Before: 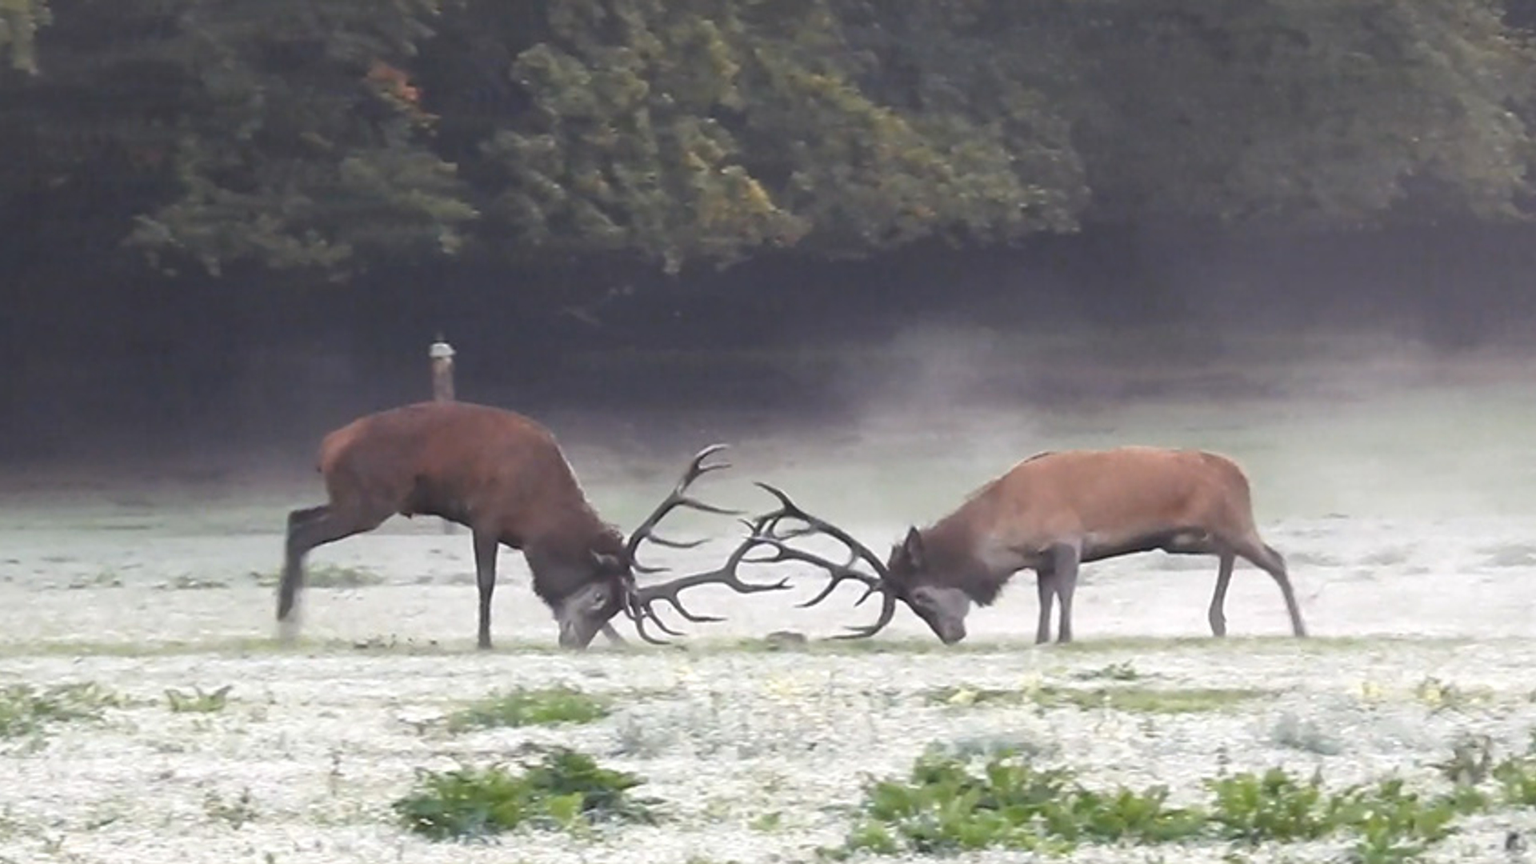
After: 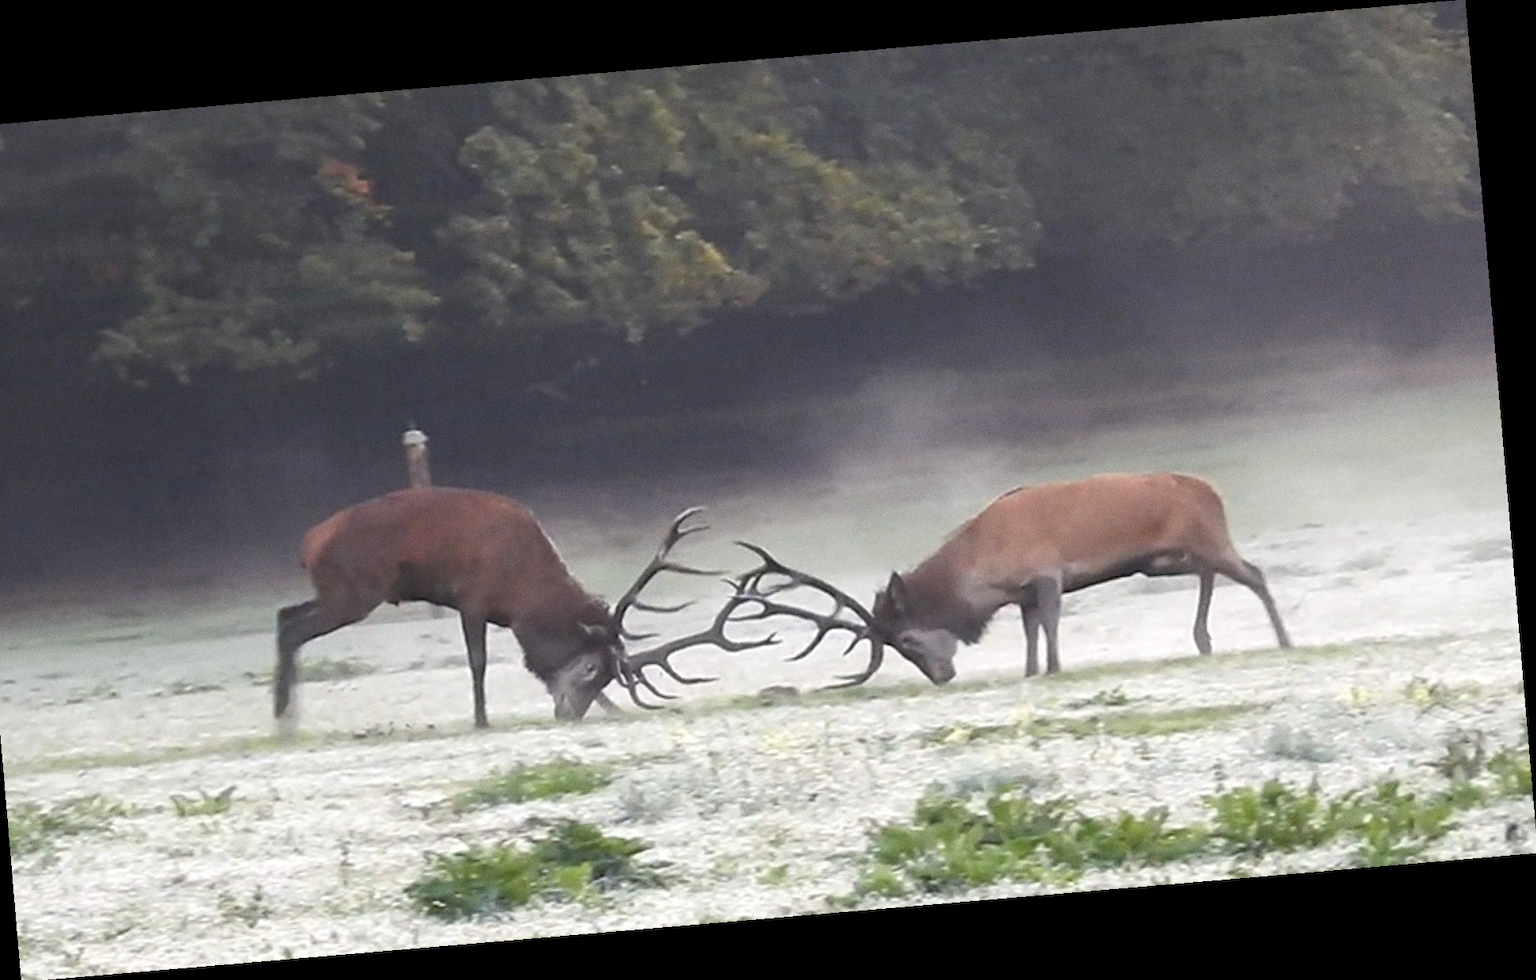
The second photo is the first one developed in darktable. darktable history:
rotate and perspective: rotation -4.86°, automatic cropping off
crop and rotate: left 3.238%
grain: coarseness 7.08 ISO, strength 21.67%, mid-tones bias 59.58%
